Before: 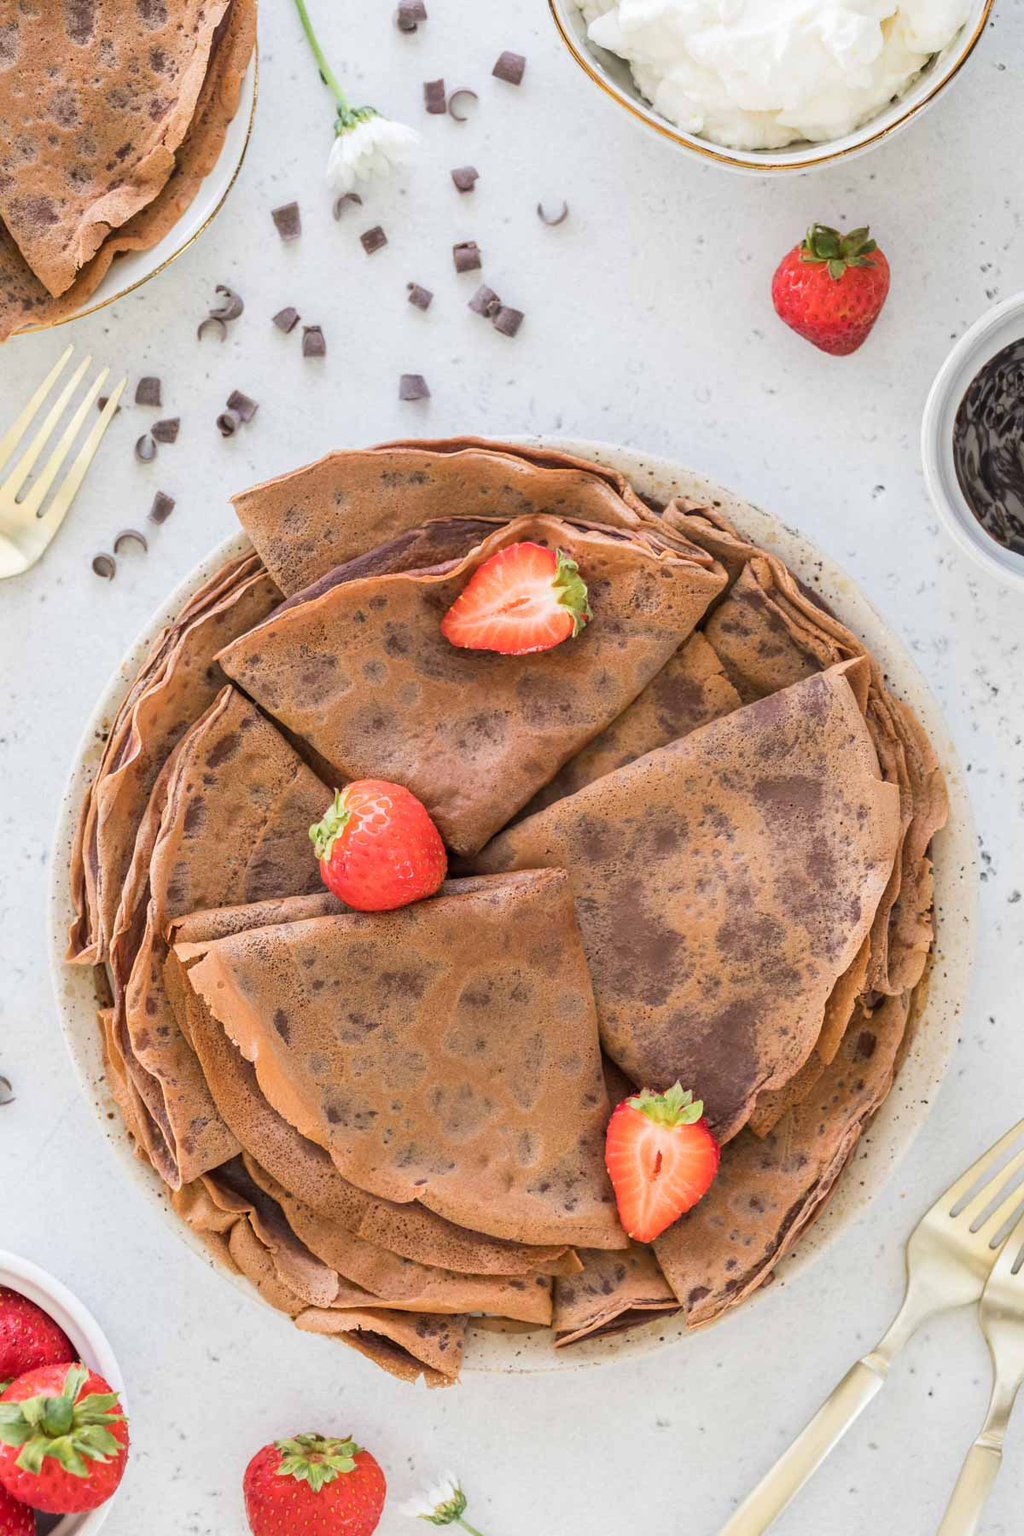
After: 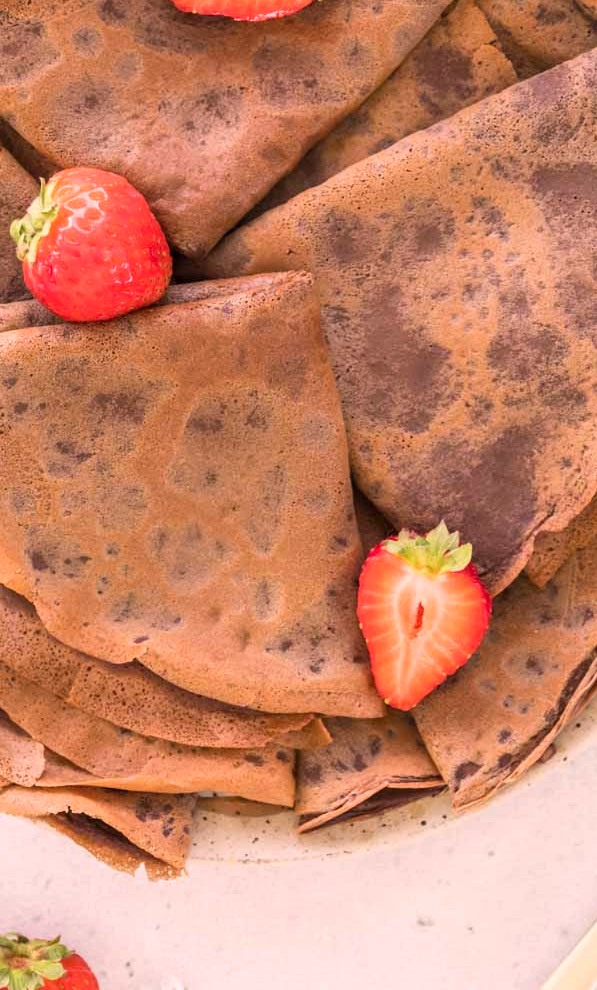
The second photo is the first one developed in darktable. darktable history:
crop: left 29.364%, top 41.477%, right 20.847%, bottom 3.509%
color correction: highlights a* 12.66, highlights b* 5.37
exposure: exposure 0.187 EV, compensate highlight preservation false
